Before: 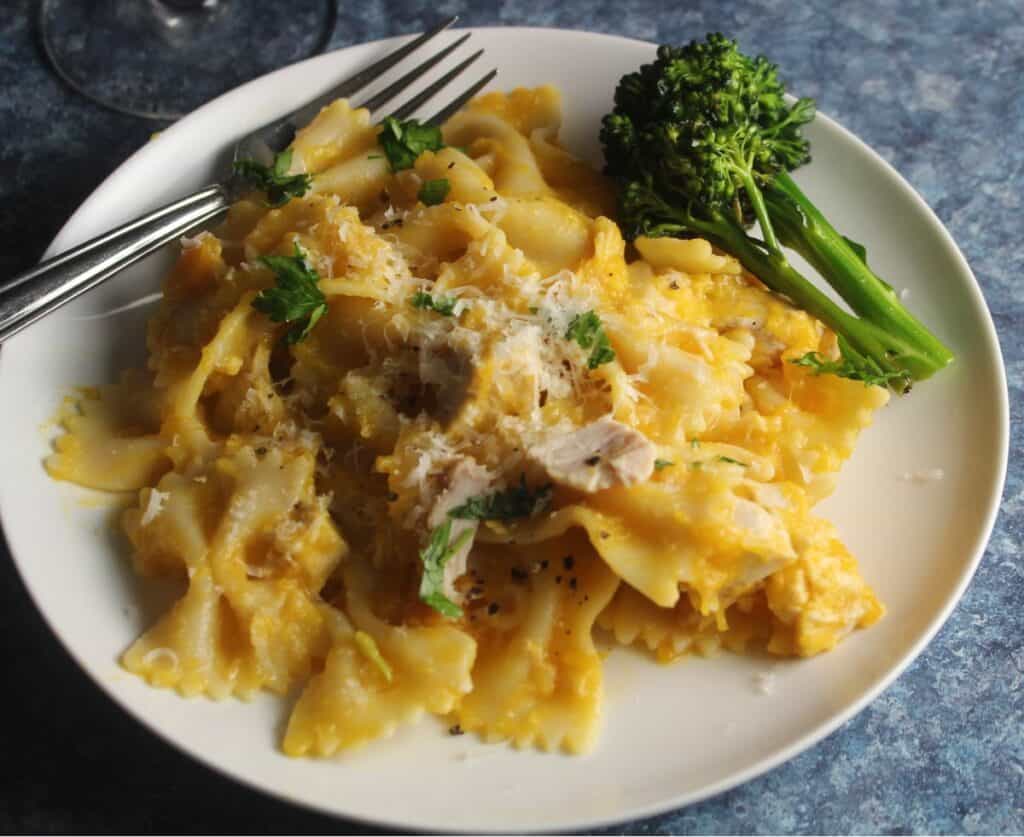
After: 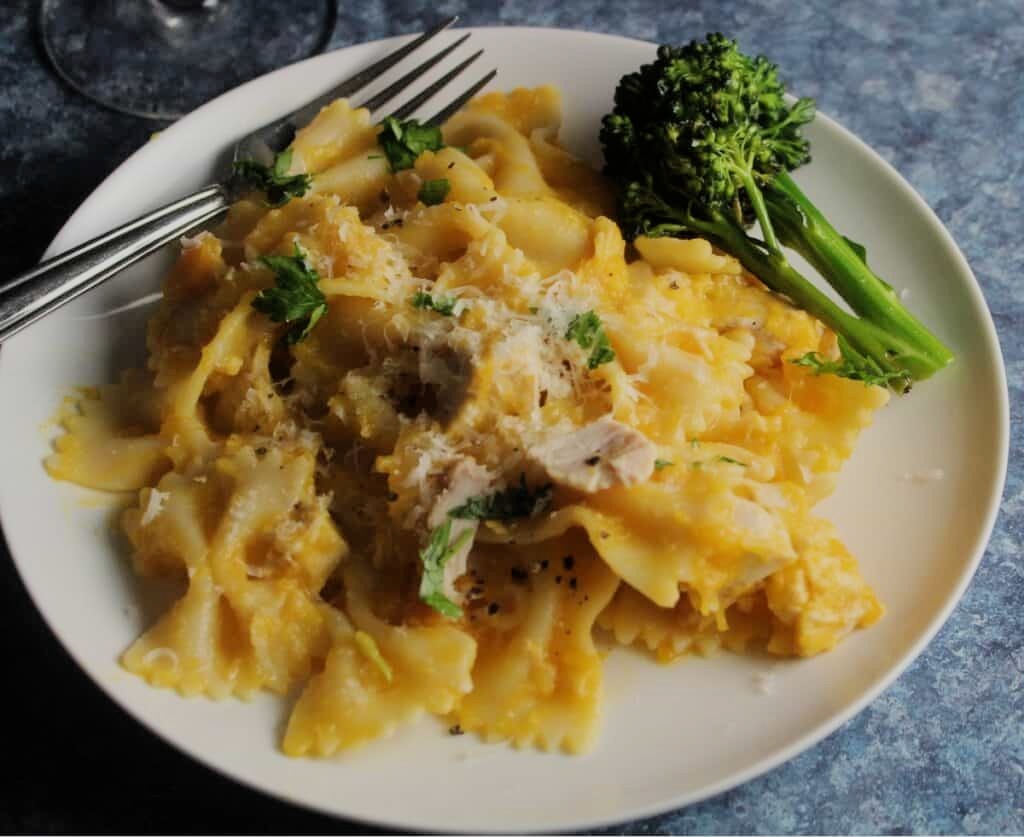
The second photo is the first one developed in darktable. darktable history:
filmic rgb: black relative exposure -7.65 EV, white relative exposure 4.56 EV, hardness 3.61, contrast 0.995, color science v6 (2022), iterations of high-quality reconstruction 0
shadows and highlights: shadows 29.6, highlights -30.43, low approximation 0.01, soften with gaussian
